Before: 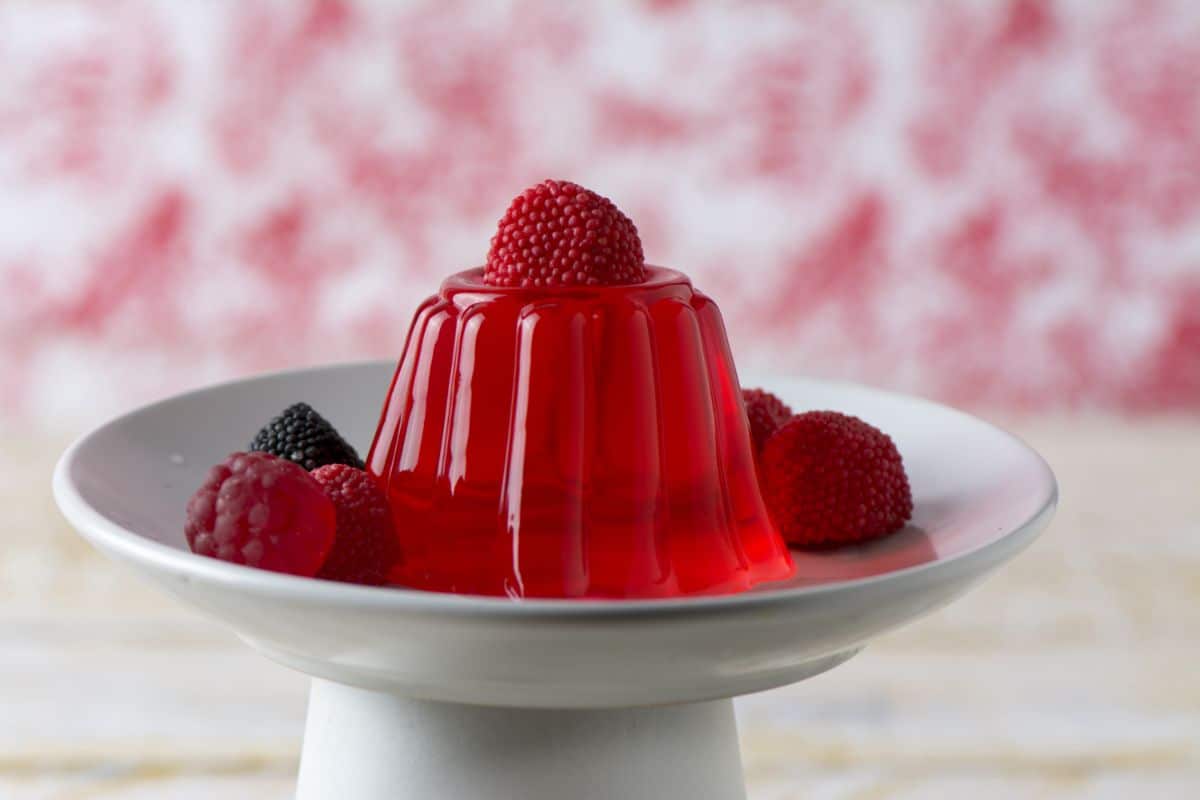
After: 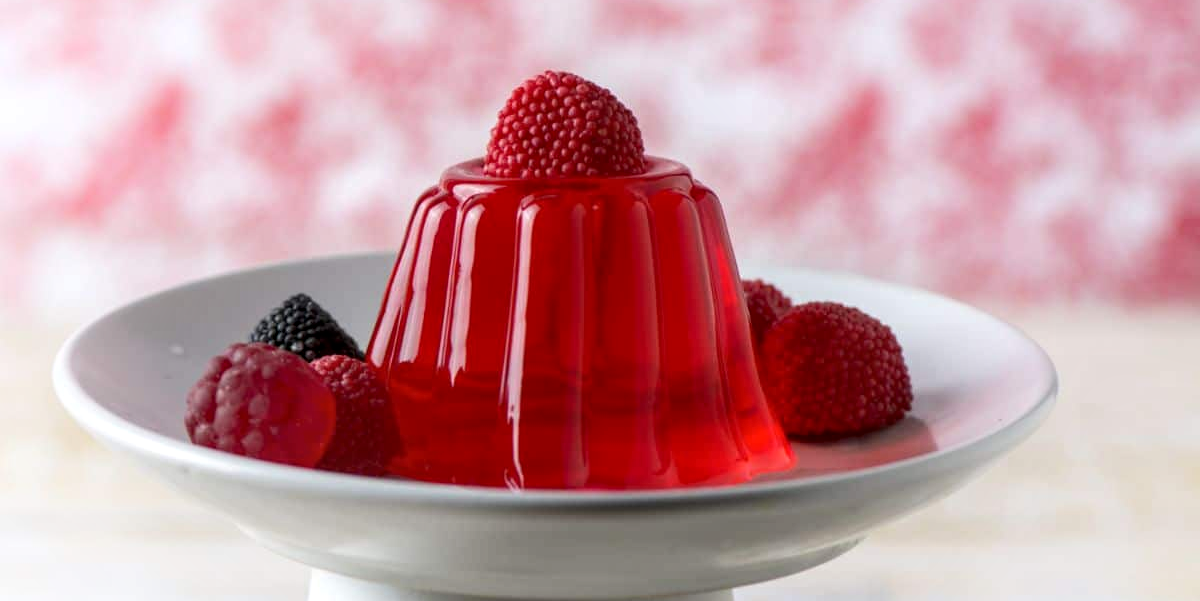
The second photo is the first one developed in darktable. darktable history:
exposure: black level correction 0.001, exposure 0.144 EV, compensate highlight preservation false
crop: top 13.679%, bottom 11.108%
local contrast: on, module defaults
shadows and highlights: shadows -25.82, highlights 48.1, soften with gaussian
